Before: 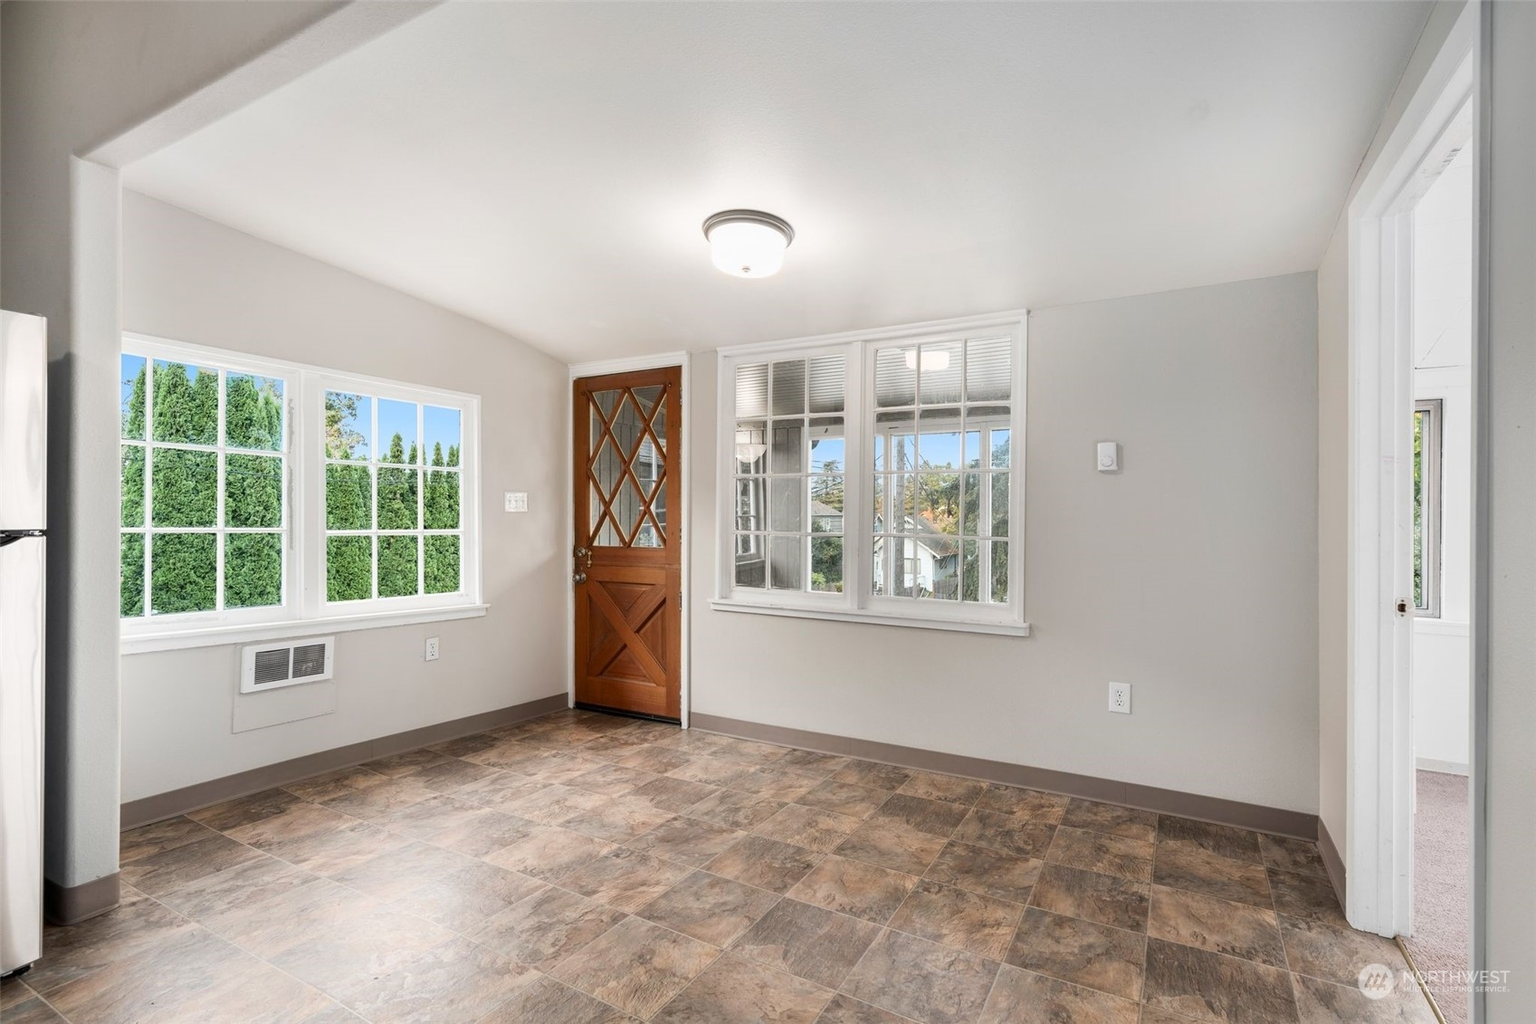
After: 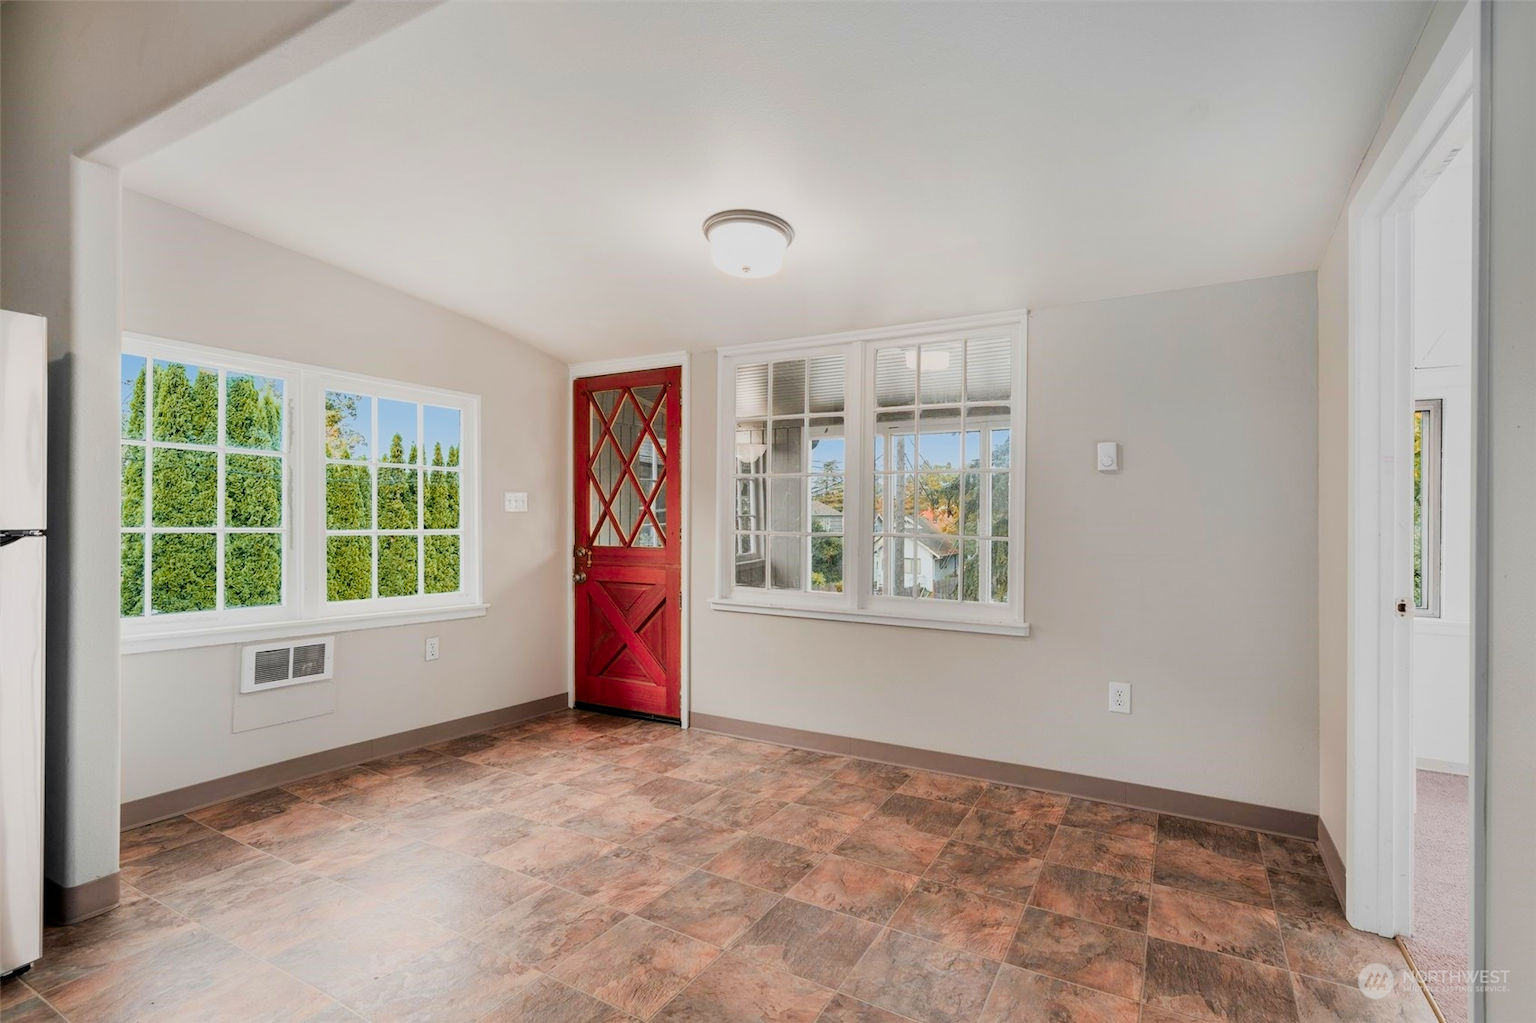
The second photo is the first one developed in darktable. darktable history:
filmic rgb: white relative exposure 3.85 EV, hardness 4.3
color zones: curves: ch1 [(0.24, 0.634) (0.75, 0.5)]; ch2 [(0.253, 0.437) (0.745, 0.491)], mix 102.12%
